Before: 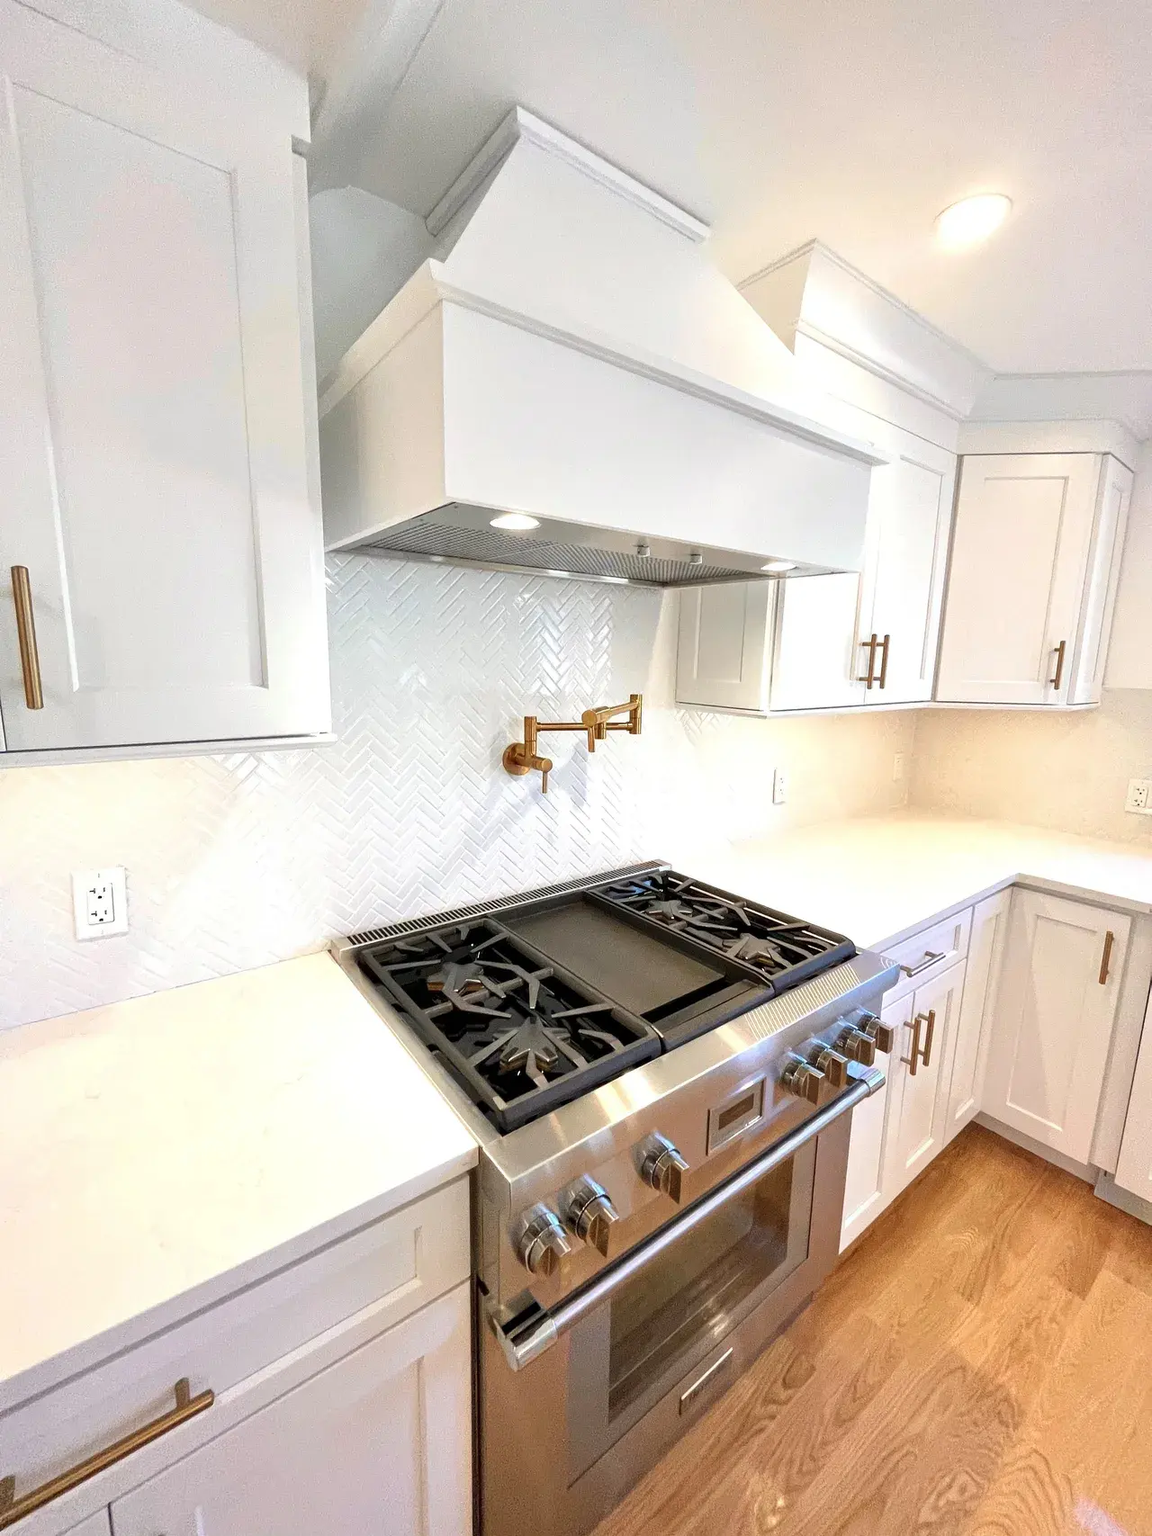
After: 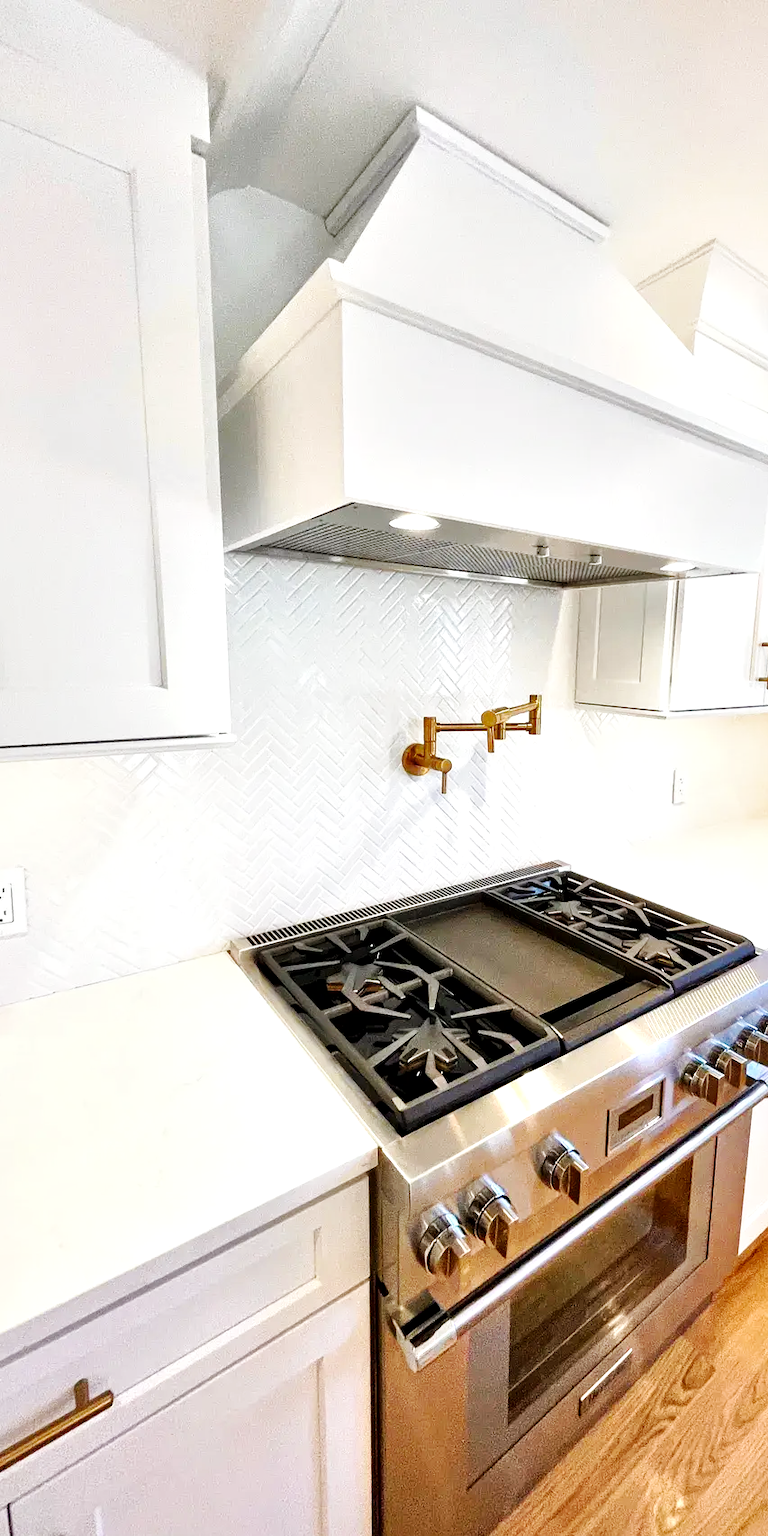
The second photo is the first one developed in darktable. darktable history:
base curve: curves: ch0 [(0, 0) (0.032, 0.025) (0.121, 0.166) (0.206, 0.329) (0.605, 0.79) (1, 1)], preserve colors none
haze removal: compatibility mode true, adaptive false
crop and rotate: left 8.786%, right 24.548%
local contrast: mode bilateral grid, contrast 25, coarseness 60, detail 151%, midtone range 0.2
